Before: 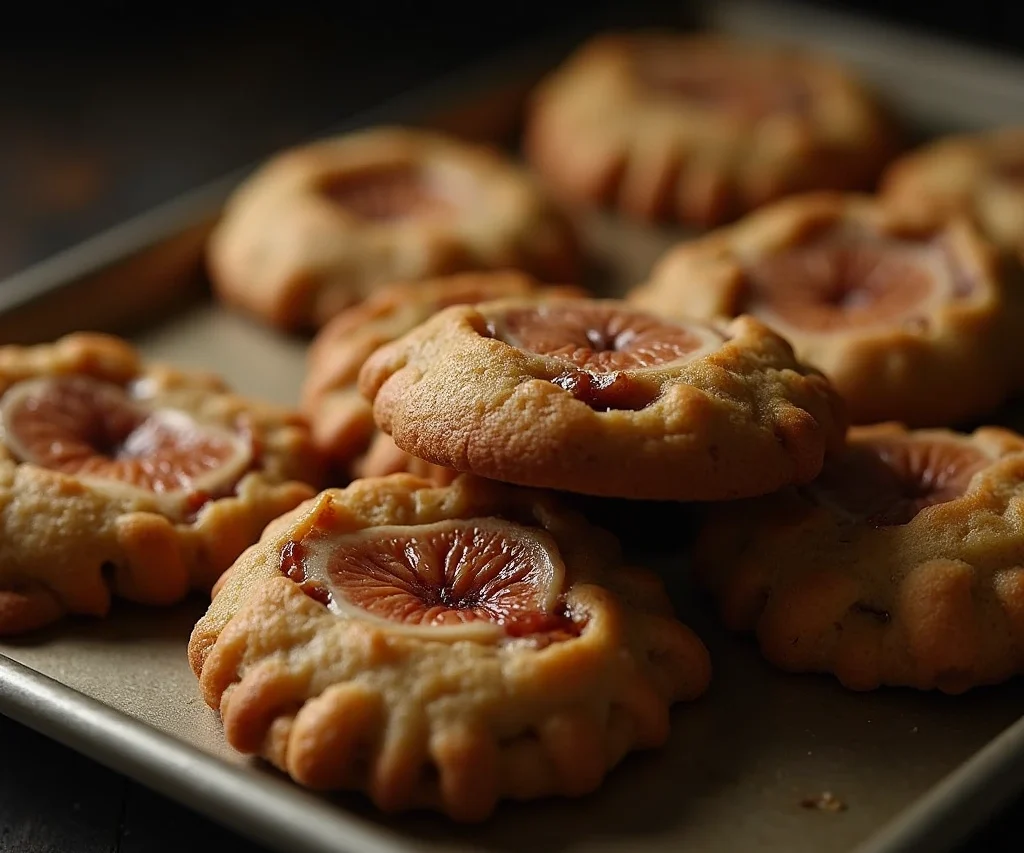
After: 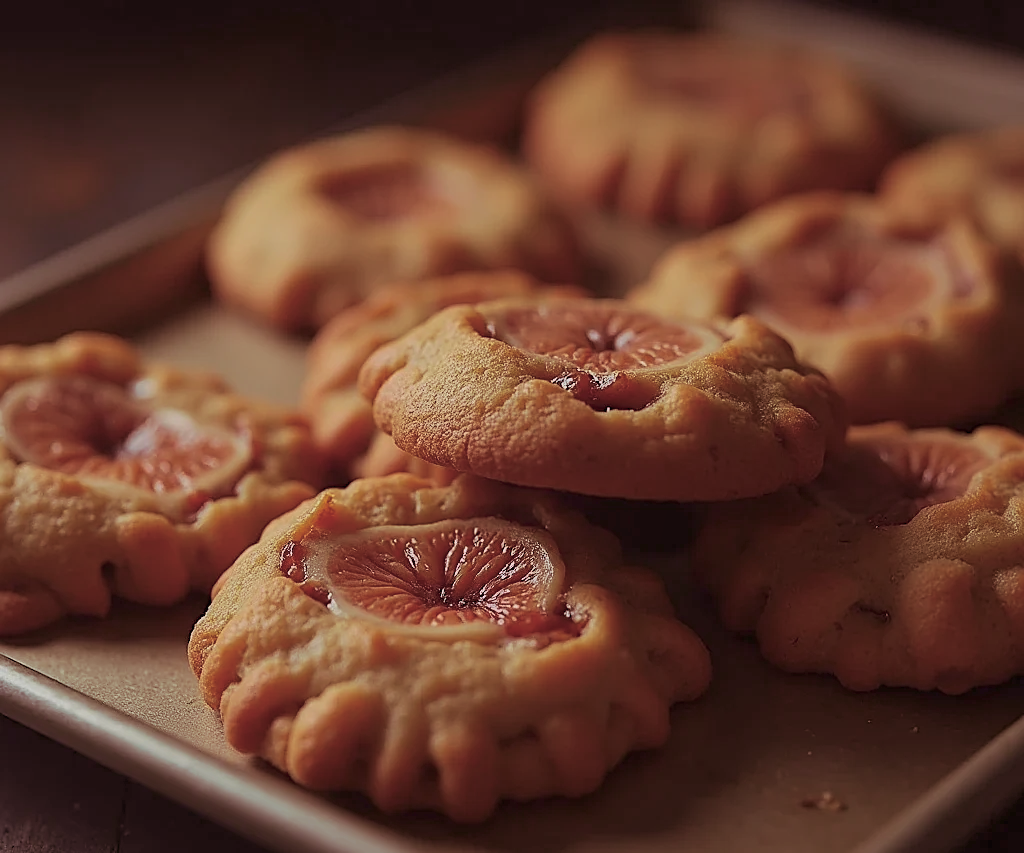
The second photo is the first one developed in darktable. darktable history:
sharpen: on, module defaults
bloom: on, module defaults
velvia: on, module defaults
color balance rgb: contrast -30%
split-toning: highlights › hue 298.8°, highlights › saturation 0.73, compress 41.76%
